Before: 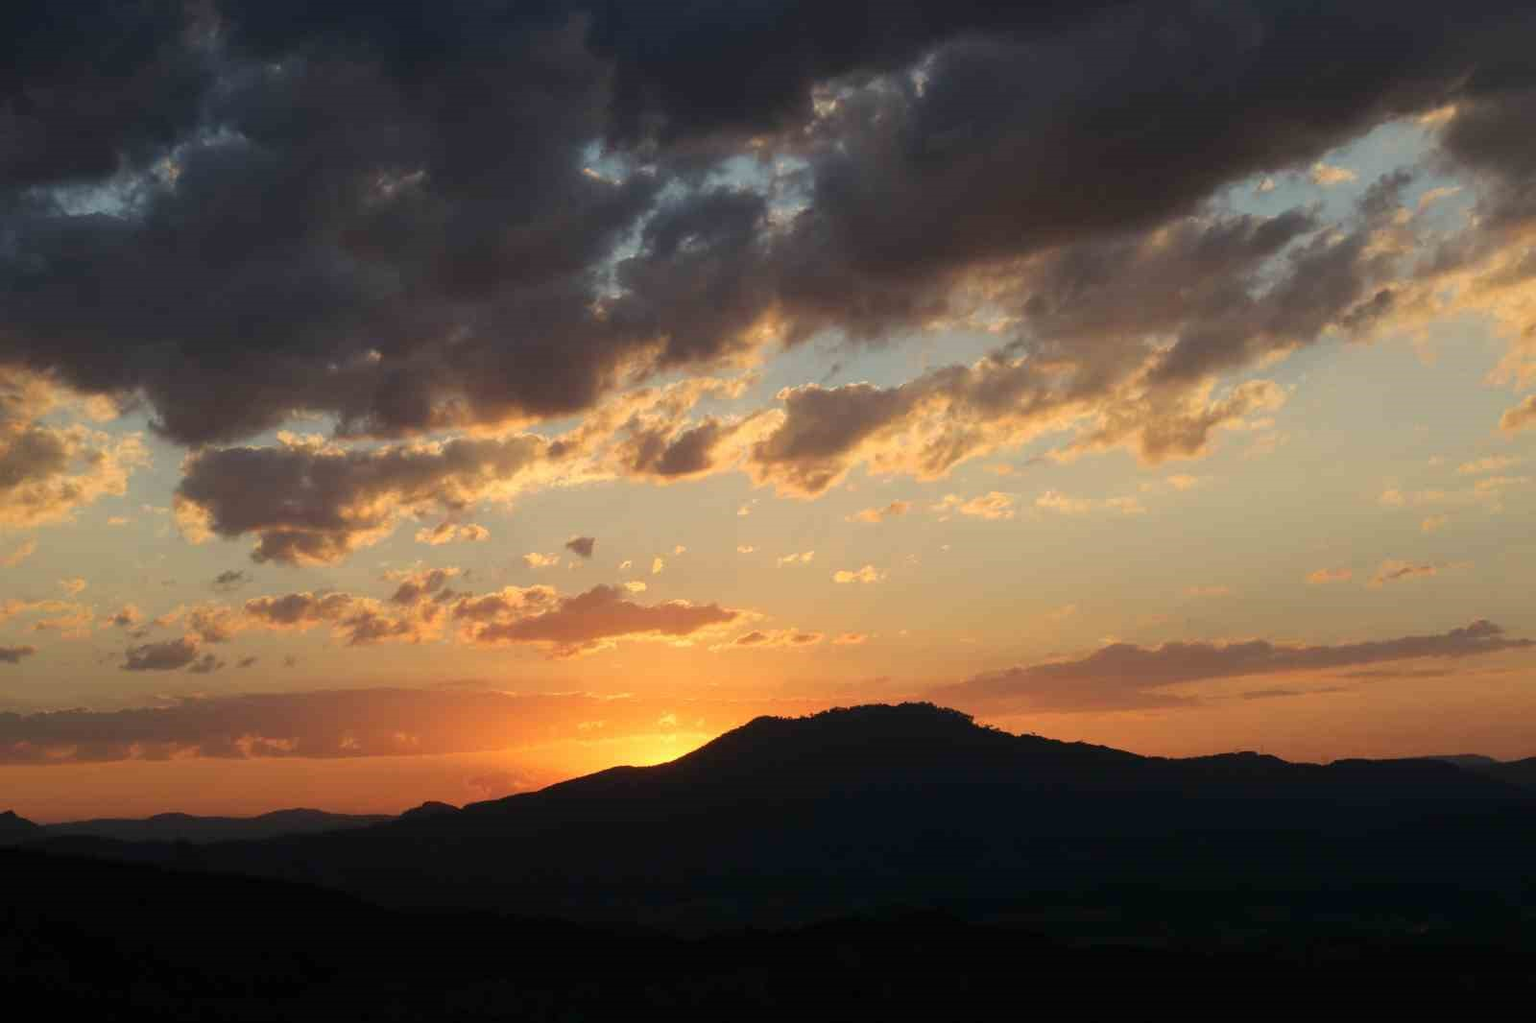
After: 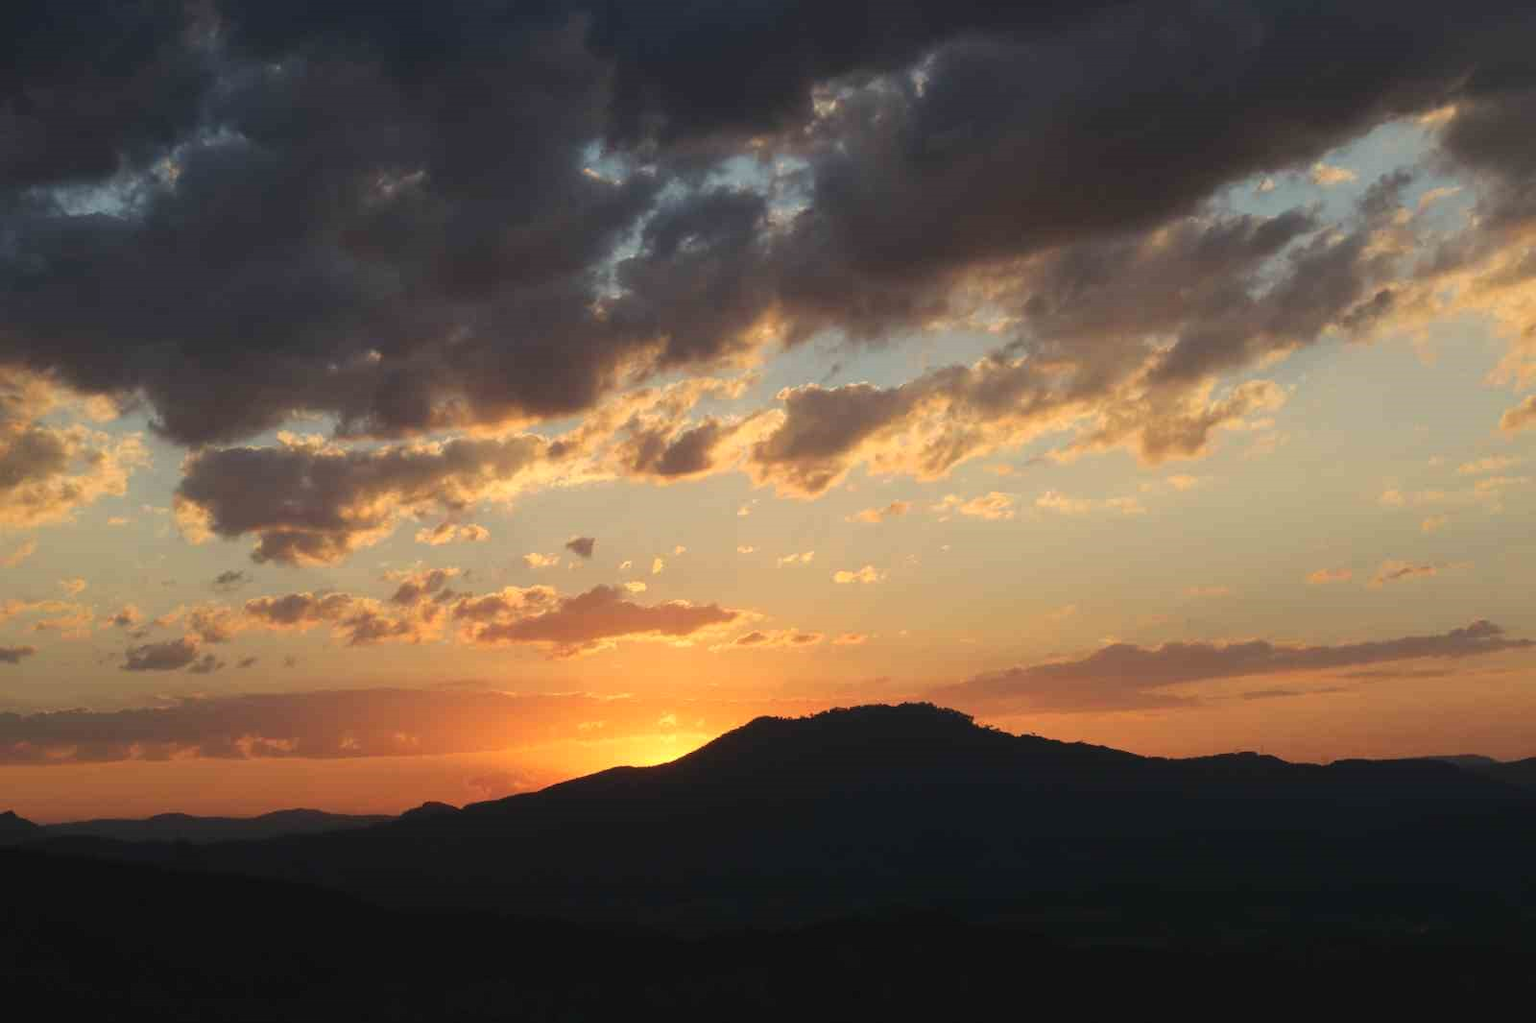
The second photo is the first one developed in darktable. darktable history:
exposure: black level correction -0.004, exposure 0.051 EV, compensate highlight preservation false
tone equalizer: mask exposure compensation -0.495 EV
